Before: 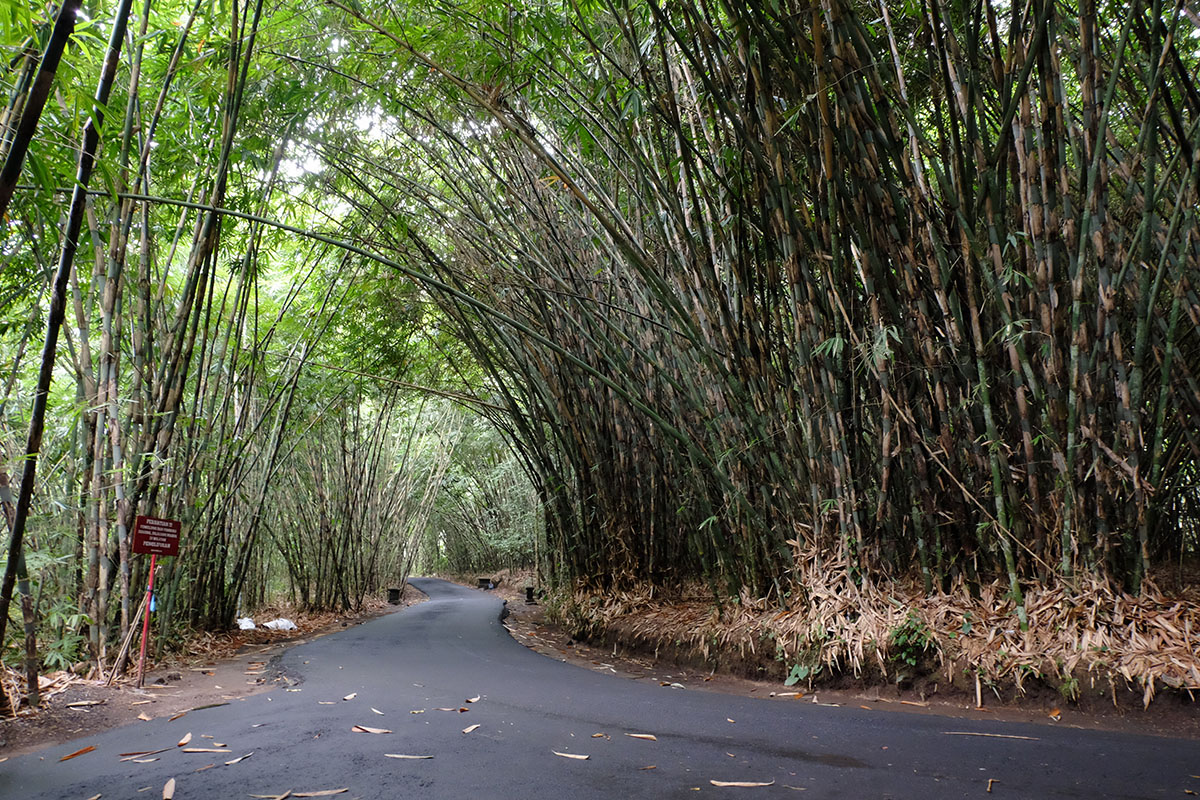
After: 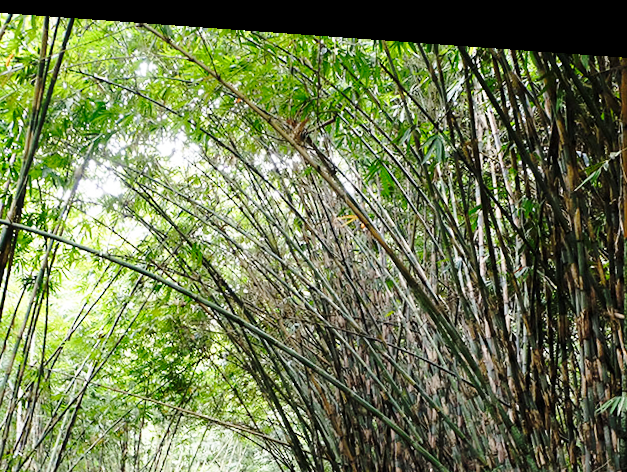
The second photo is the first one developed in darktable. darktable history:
base curve: curves: ch0 [(0, 0) (0.028, 0.03) (0.121, 0.232) (0.46, 0.748) (0.859, 0.968) (1, 1)], preserve colors none
rotate and perspective: rotation 4.1°, automatic cropping off
crop: left 19.556%, right 30.401%, bottom 46.458%
